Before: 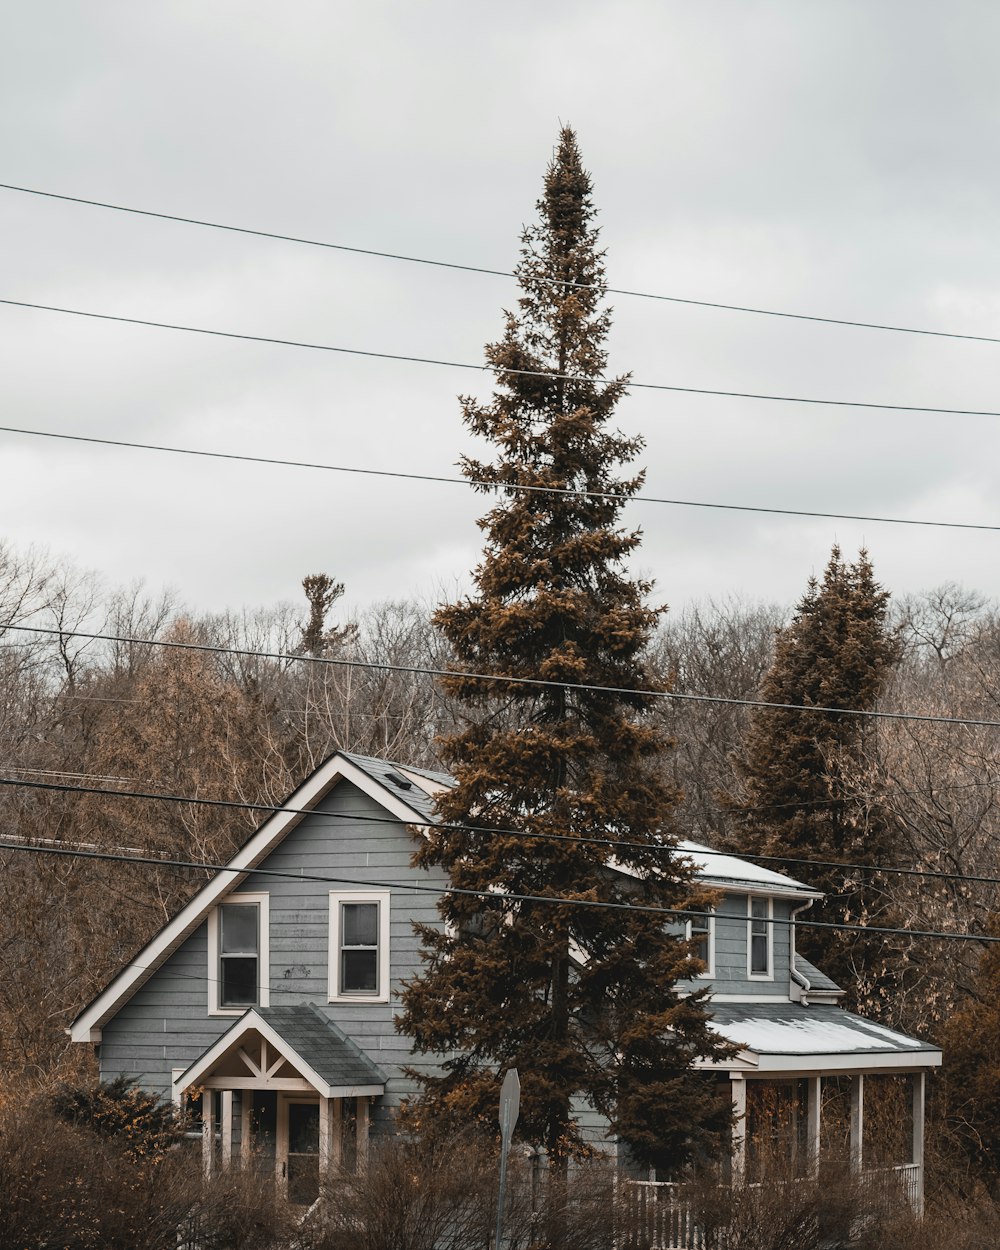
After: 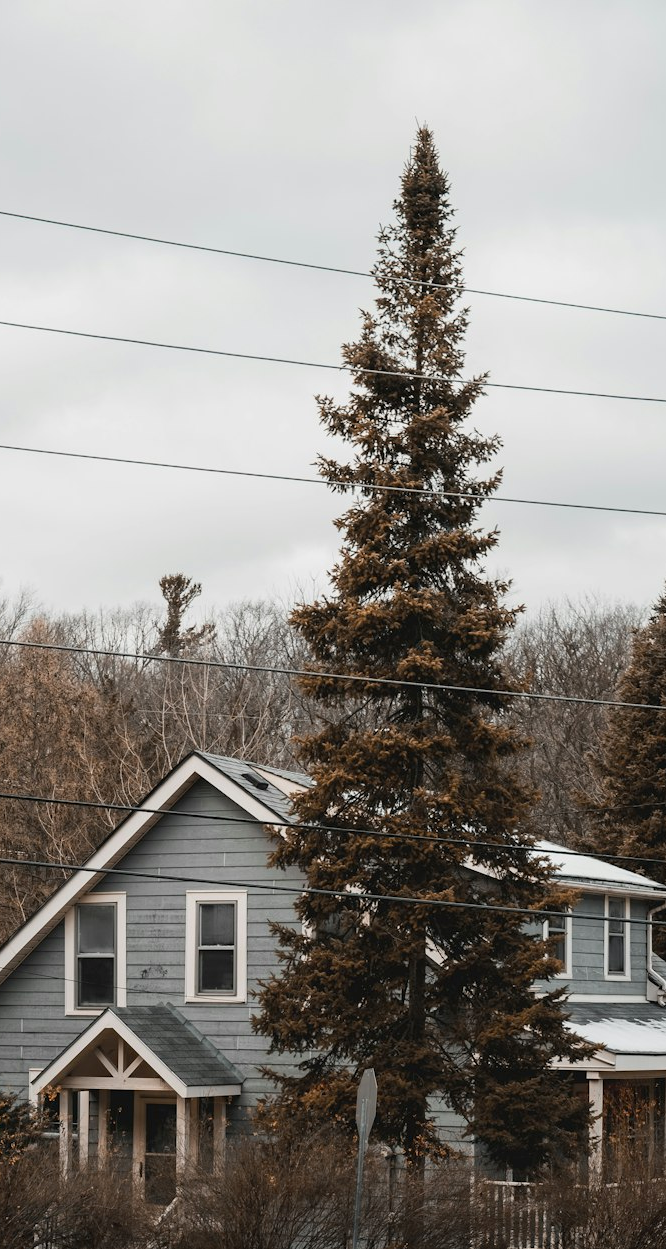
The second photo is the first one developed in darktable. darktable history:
crop and rotate: left 14.312%, right 19.049%
exposure: black level correction 0.002, compensate exposure bias true, compensate highlight preservation false
